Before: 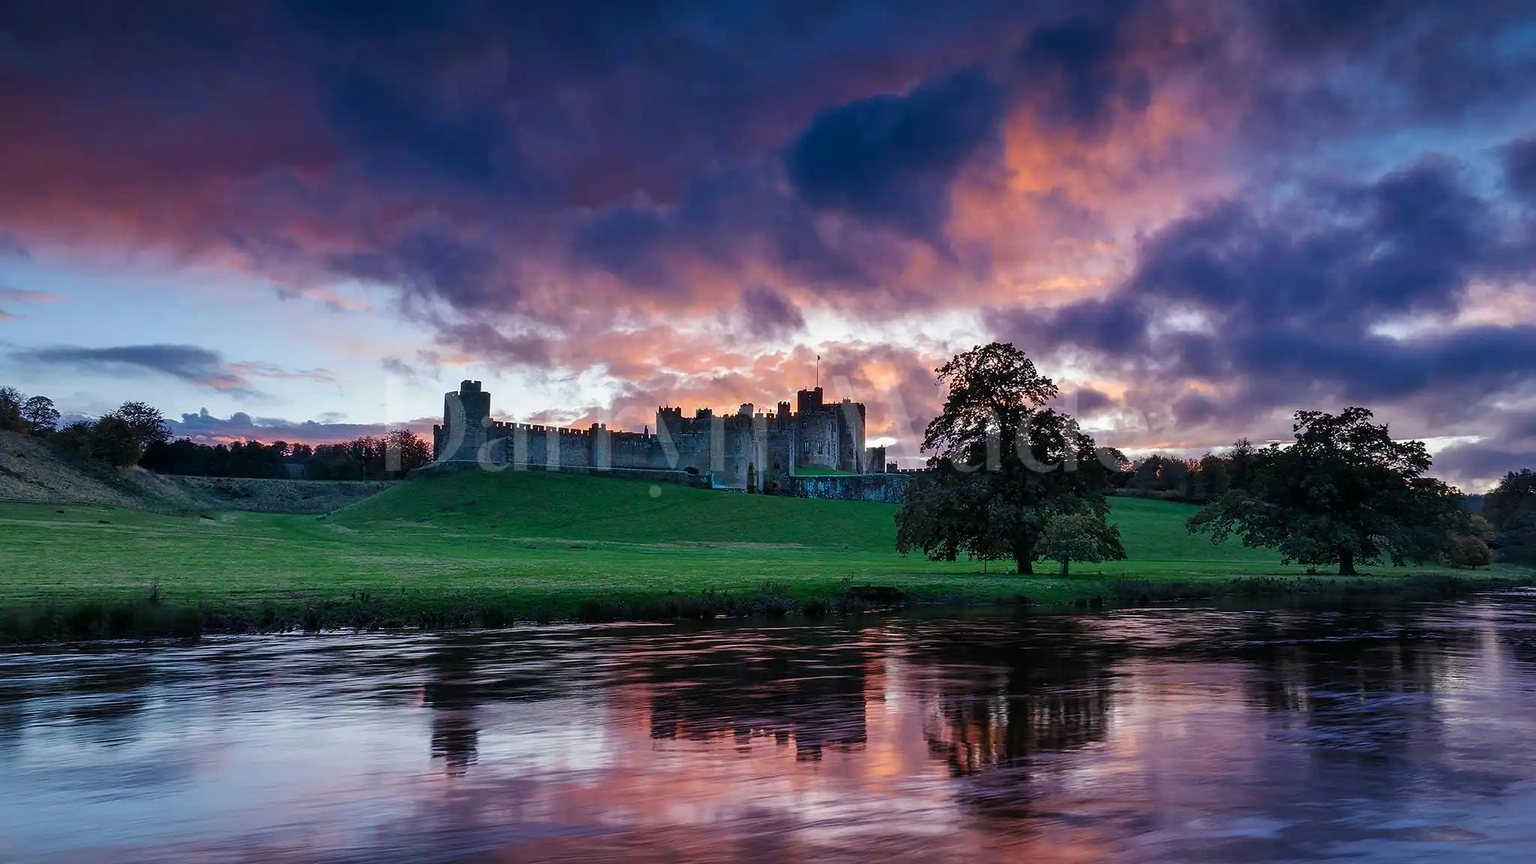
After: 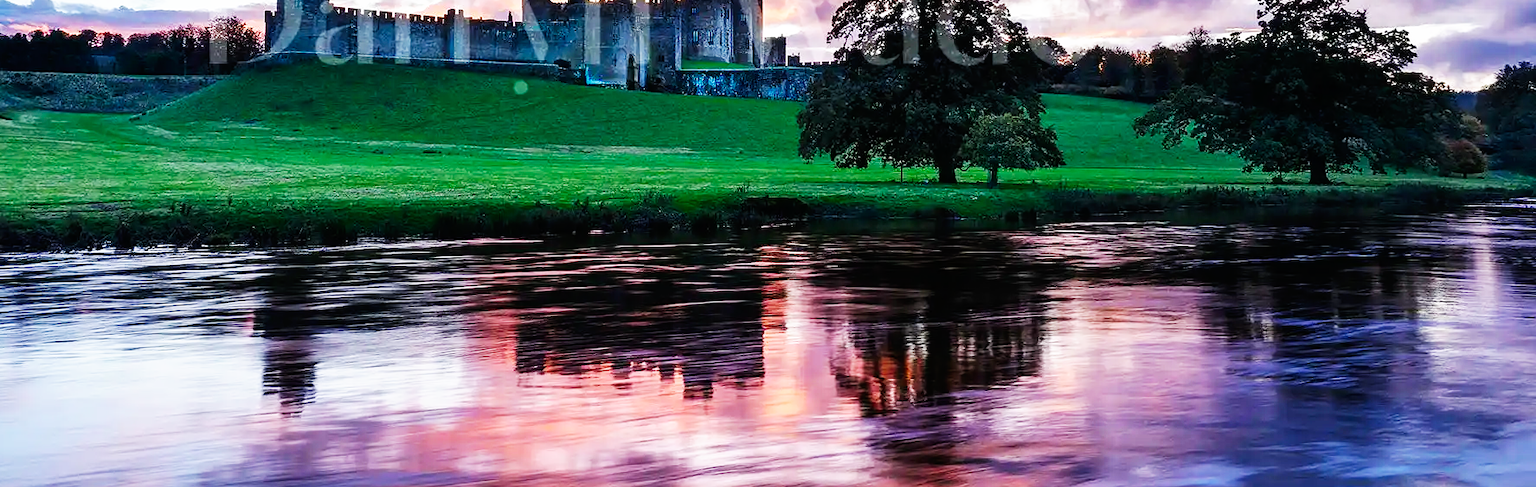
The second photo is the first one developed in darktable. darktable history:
crop and rotate: left 13.306%, top 48.129%, bottom 2.928%
base curve: curves: ch0 [(0, 0) (0.007, 0.004) (0.027, 0.03) (0.046, 0.07) (0.207, 0.54) (0.442, 0.872) (0.673, 0.972) (1, 1)], preserve colors none
